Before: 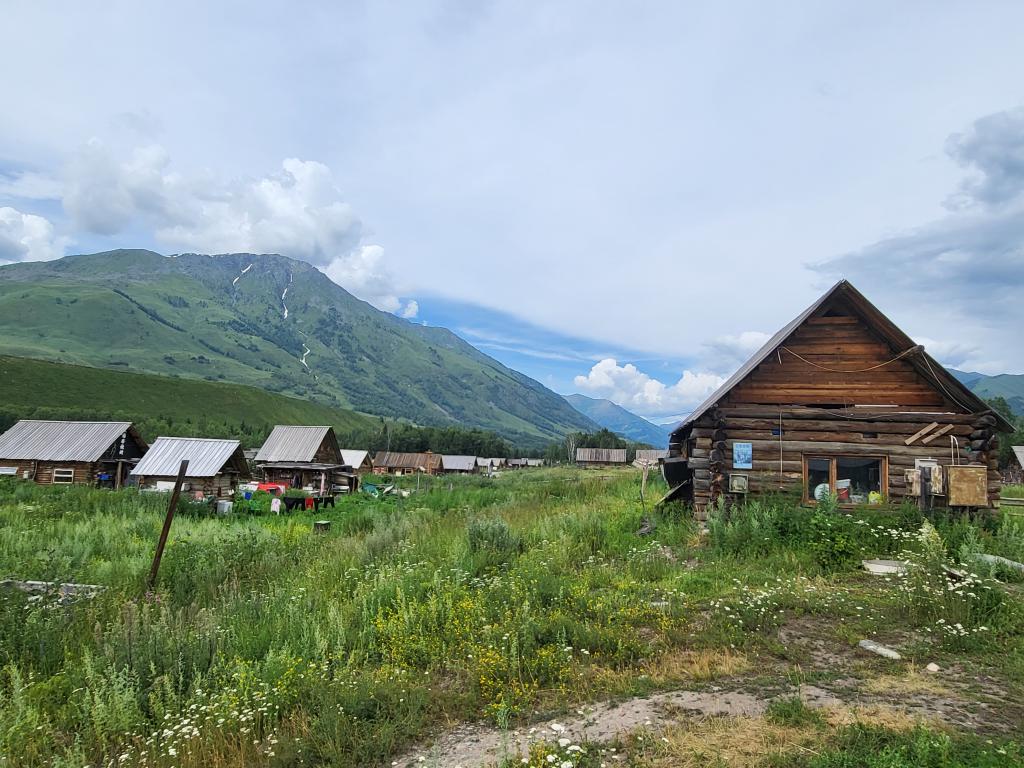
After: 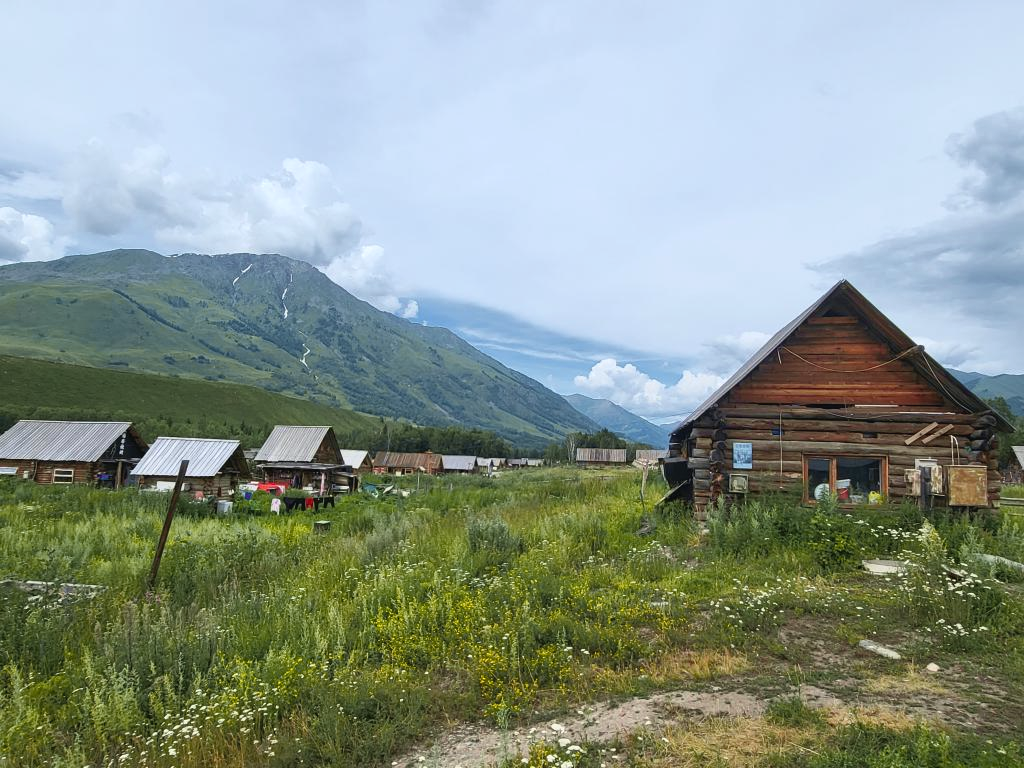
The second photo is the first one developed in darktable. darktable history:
tone curve: curves: ch0 [(0, 0.024) (0.119, 0.146) (0.474, 0.464) (0.718, 0.721) (0.817, 0.839) (1, 0.998)]; ch1 [(0, 0) (0.377, 0.416) (0.439, 0.451) (0.477, 0.477) (0.501, 0.497) (0.538, 0.544) (0.58, 0.602) (0.664, 0.676) (0.783, 0.804) (1, 1)]; ch2 [(0, 0) (0.38, 0.405) (0.463, 0.456) (0.498, 0.497) (0.524, 0.535) (0.578, 0.576) (0.648, 0.665) (1, 1)], color space Lab, independent channels, preserve colors none
